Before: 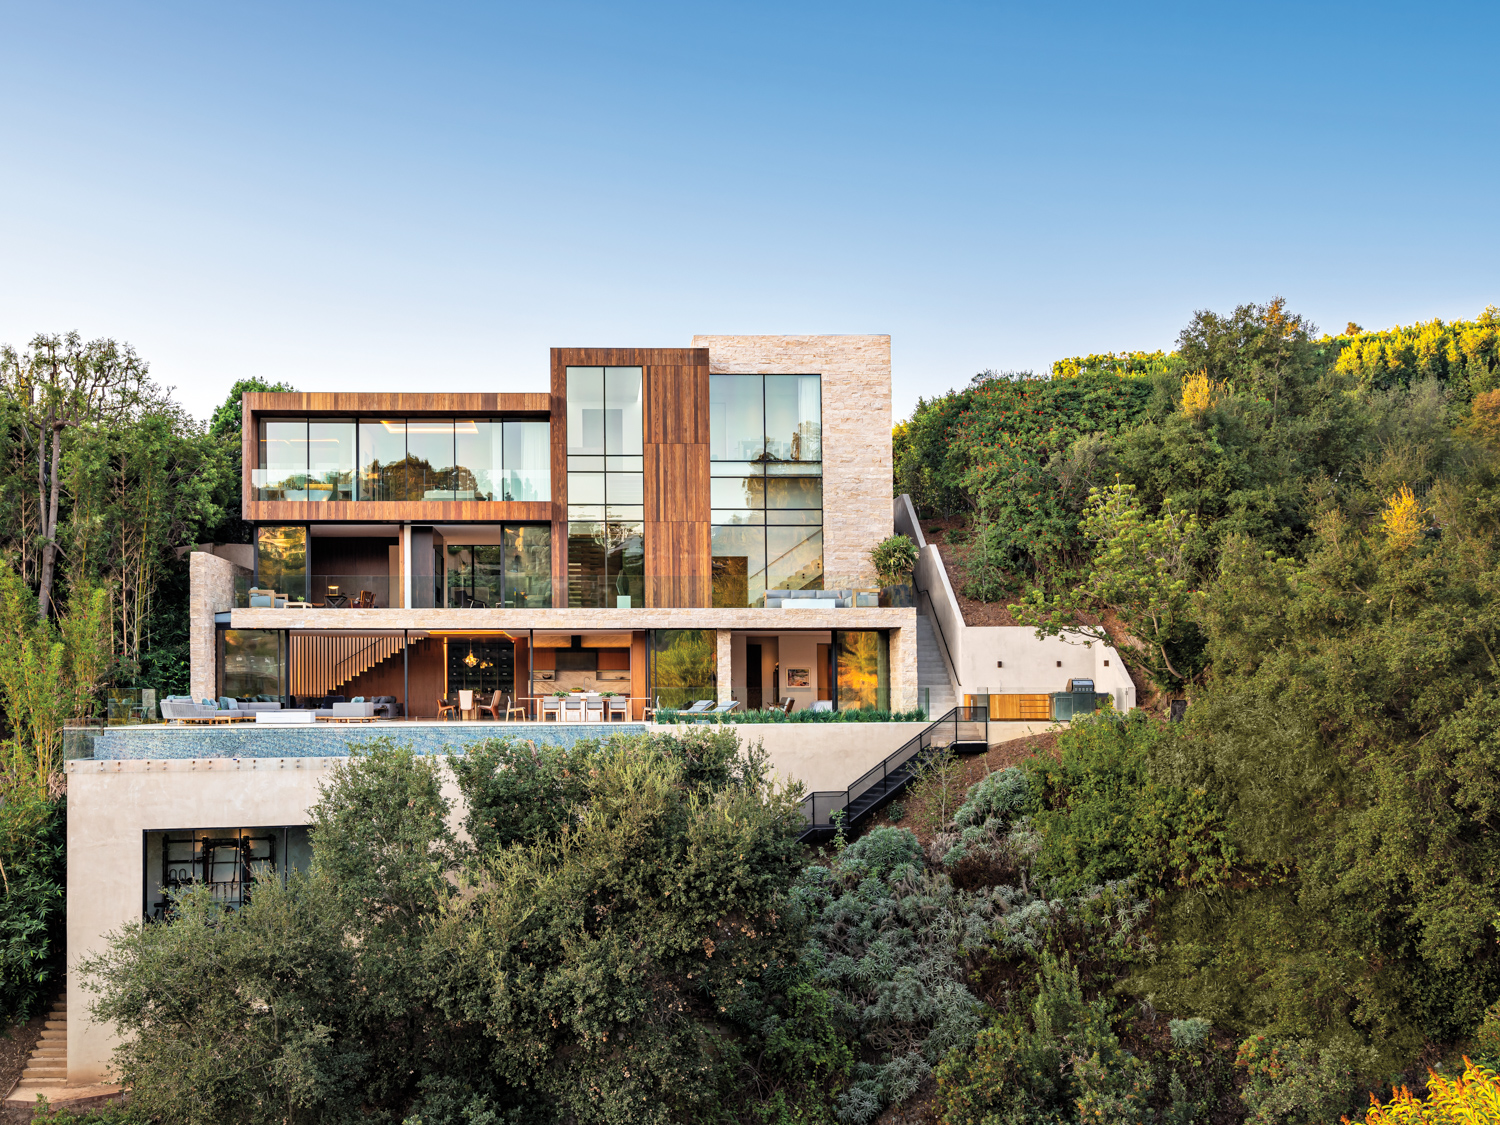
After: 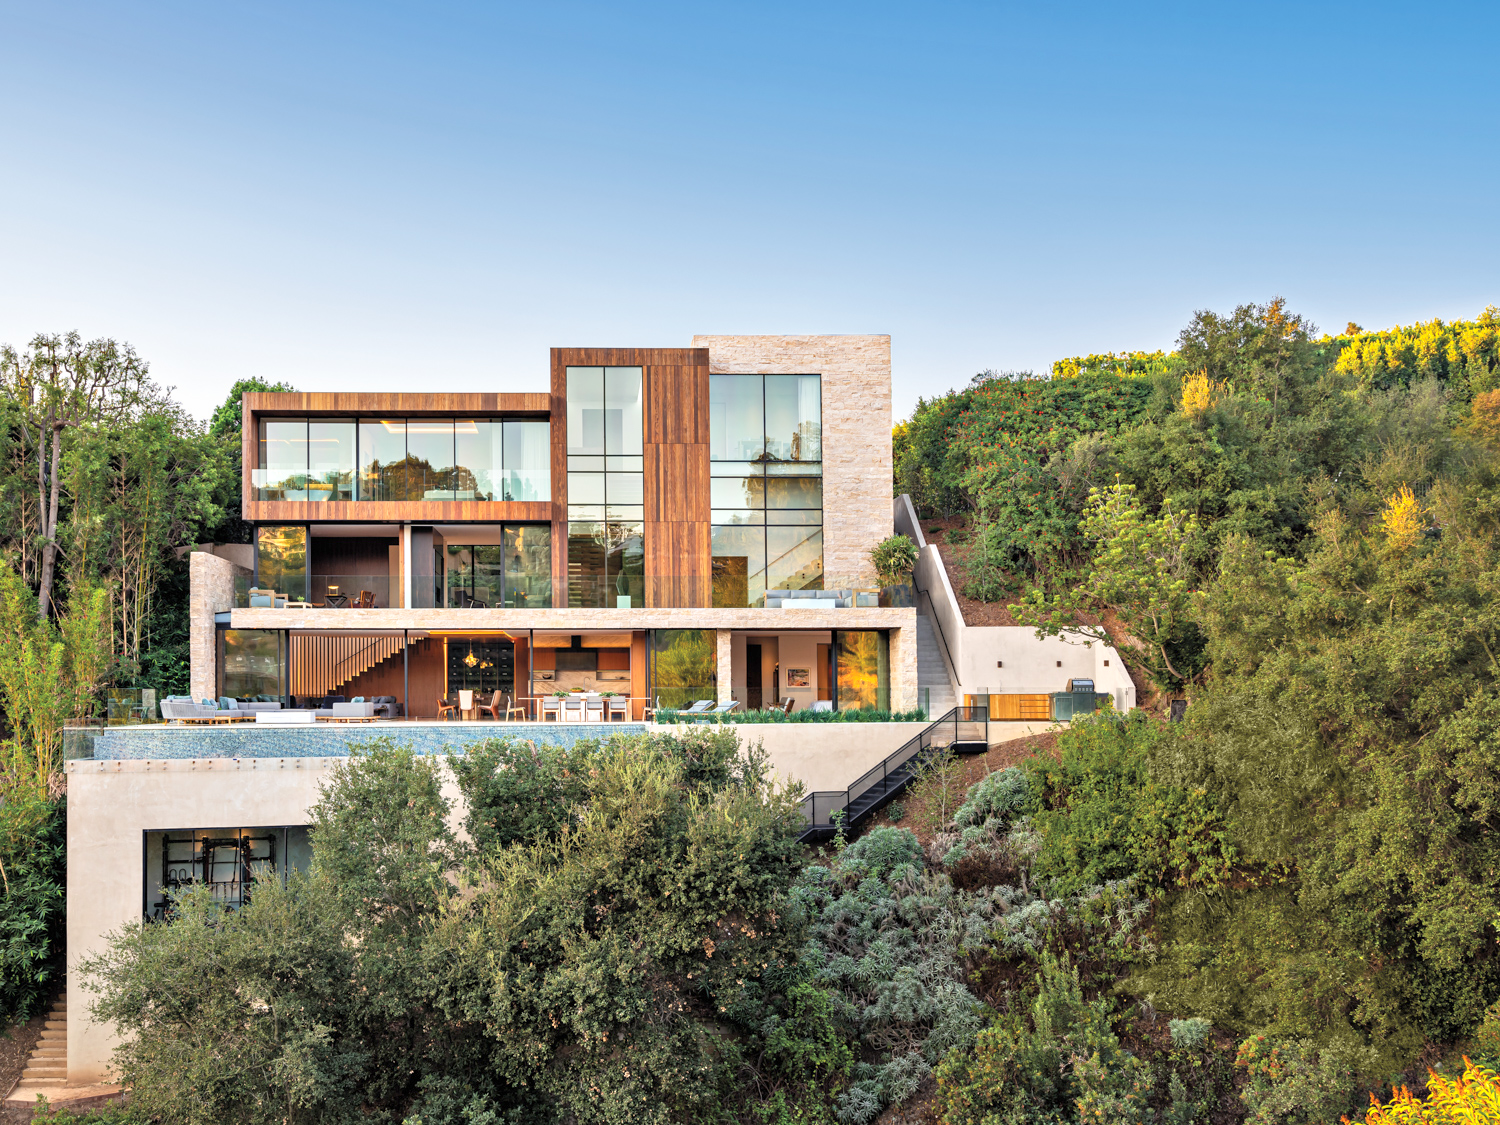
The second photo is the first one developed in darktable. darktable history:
tone equalizer: -8 EV 0.96 EV, -7 EV 1.02 EV, -6 EV 1.02 EV, -5 EV 1.02 EV, -4 EV 1.01 EV, -3 EV 0.729 EV, -2 EV 0.511 EV, -1 EV 0.253 EV, smoothing 1
